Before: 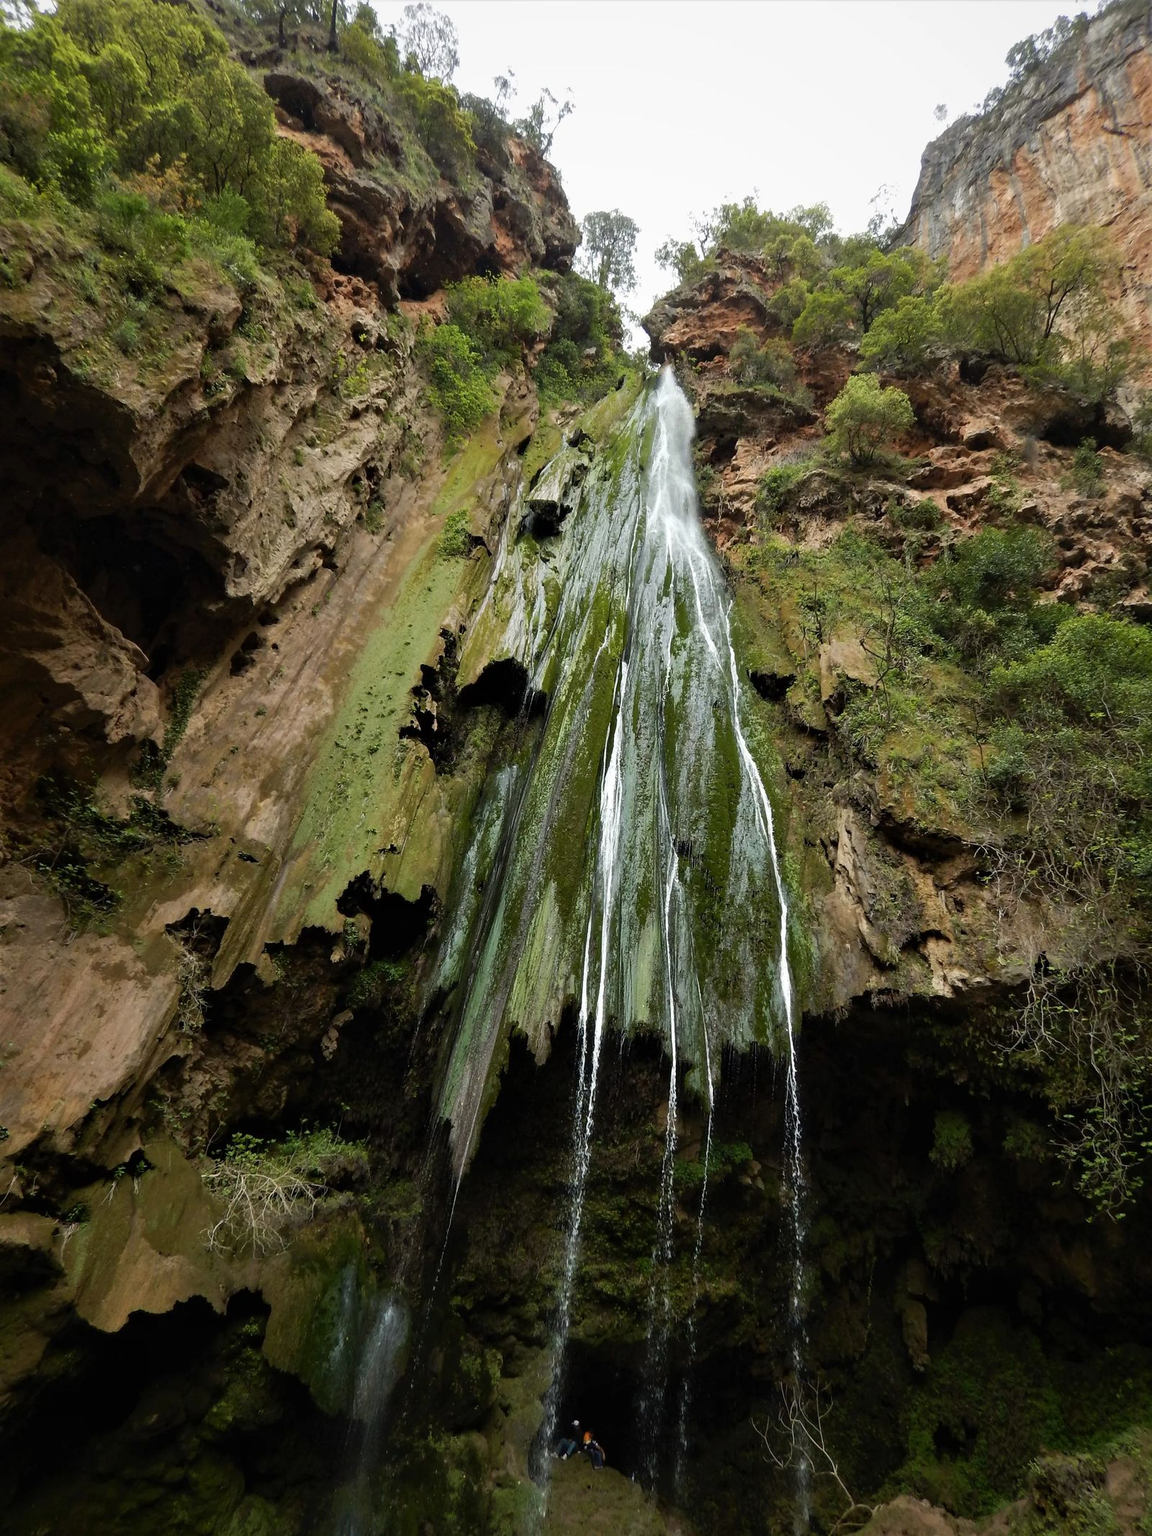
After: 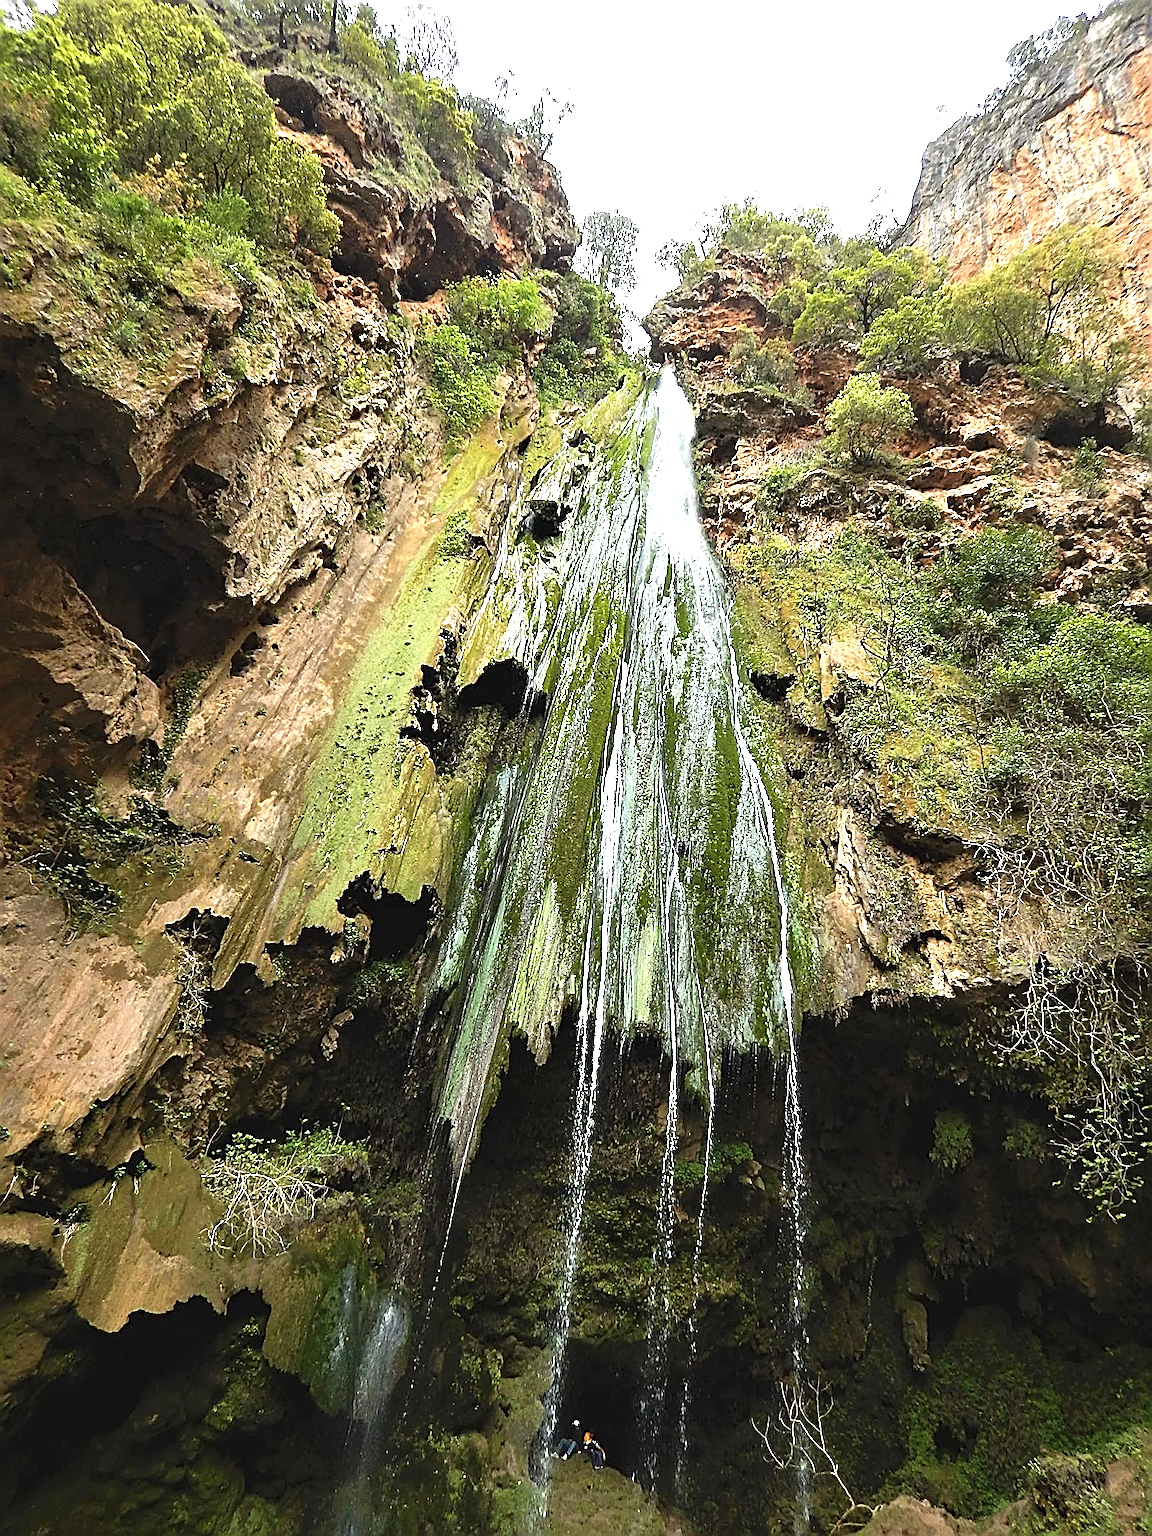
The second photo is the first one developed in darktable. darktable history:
exposure: black level correction -0.002, exposure 1.35 EV, compensate highlight preservation false
sharpen: amount 1.861
